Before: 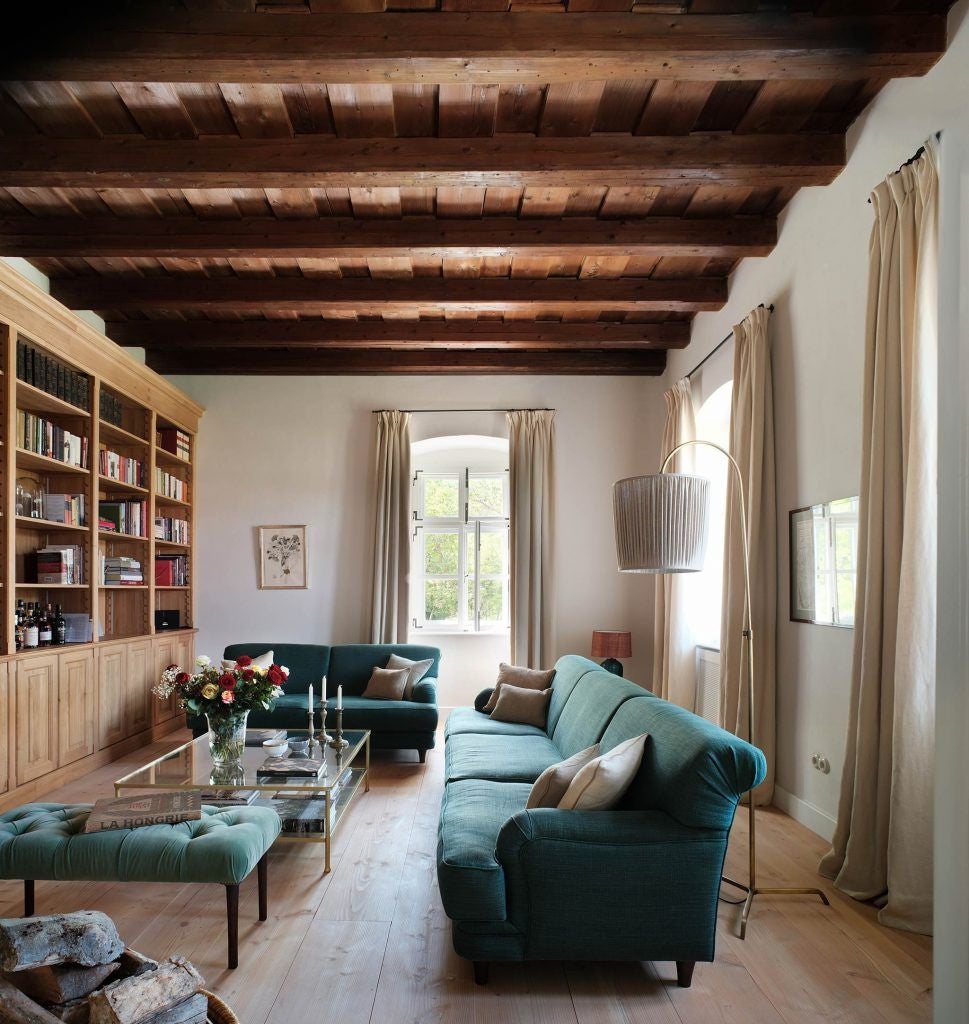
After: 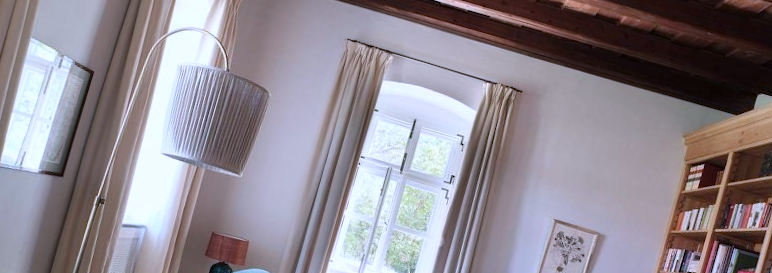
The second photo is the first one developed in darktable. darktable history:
crop and rotate: angle 16.12°, top 30.835%, bottom 35.653%
color calibration: illuminant as shot in camera, x 0.377, y 0.392, temperature 4169.3 K, saturation algorithm version 1 (2020)
